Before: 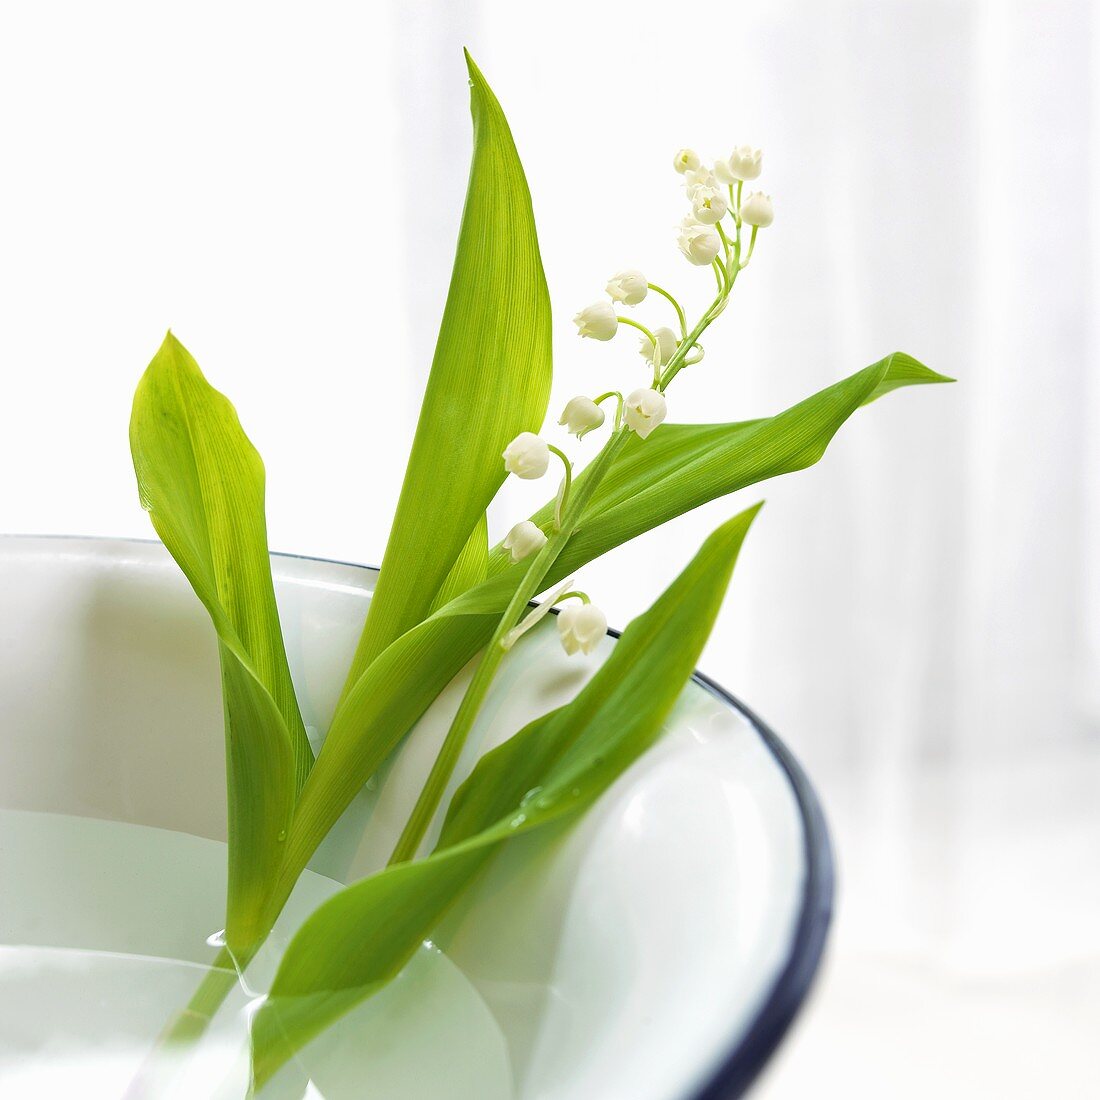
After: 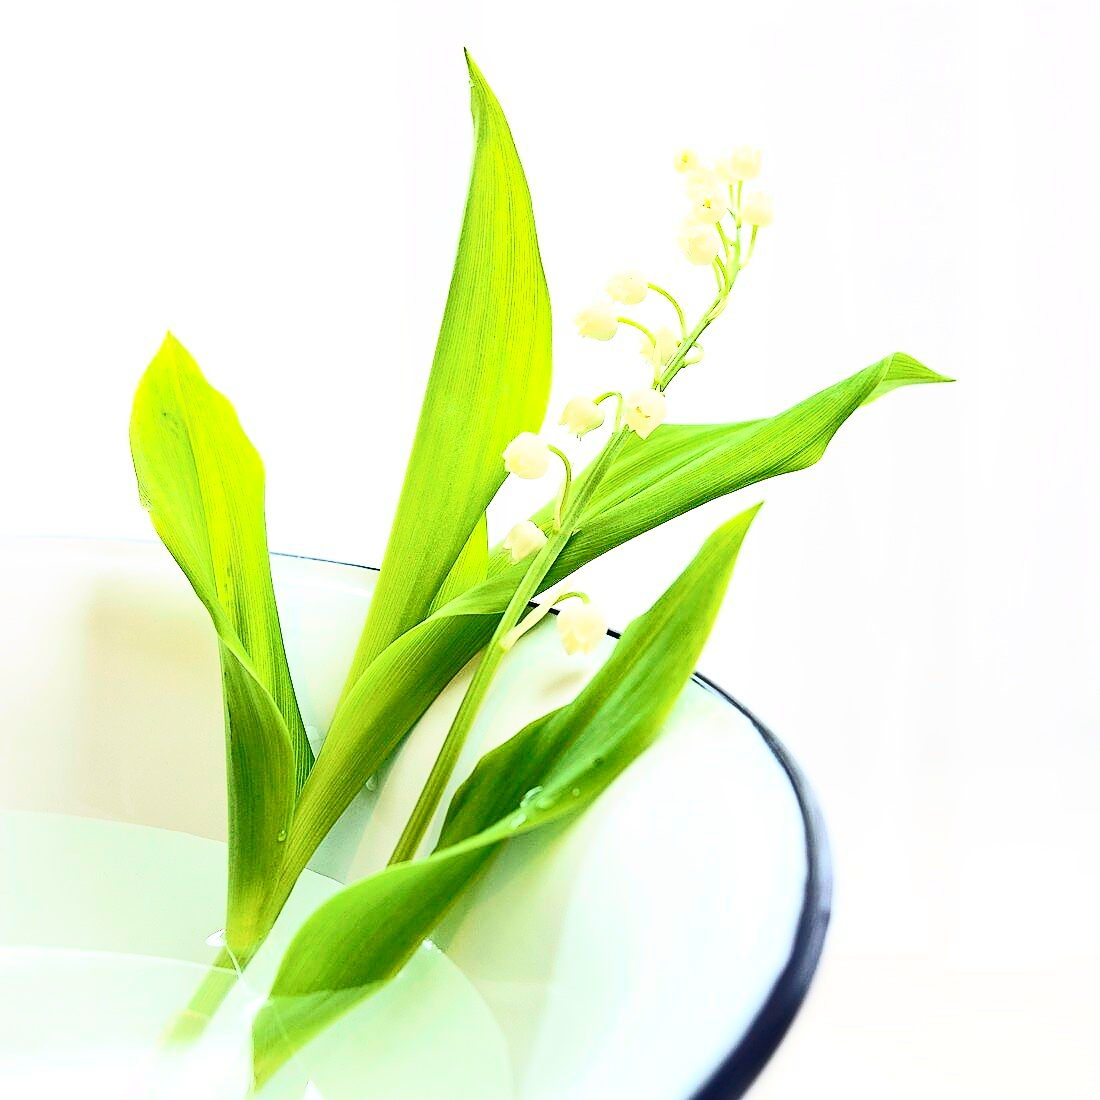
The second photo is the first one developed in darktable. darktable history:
contrast brightness saturation: contrast 0.635, brightness 0.326, saturation 0.14
sharpen: on, module defaults
